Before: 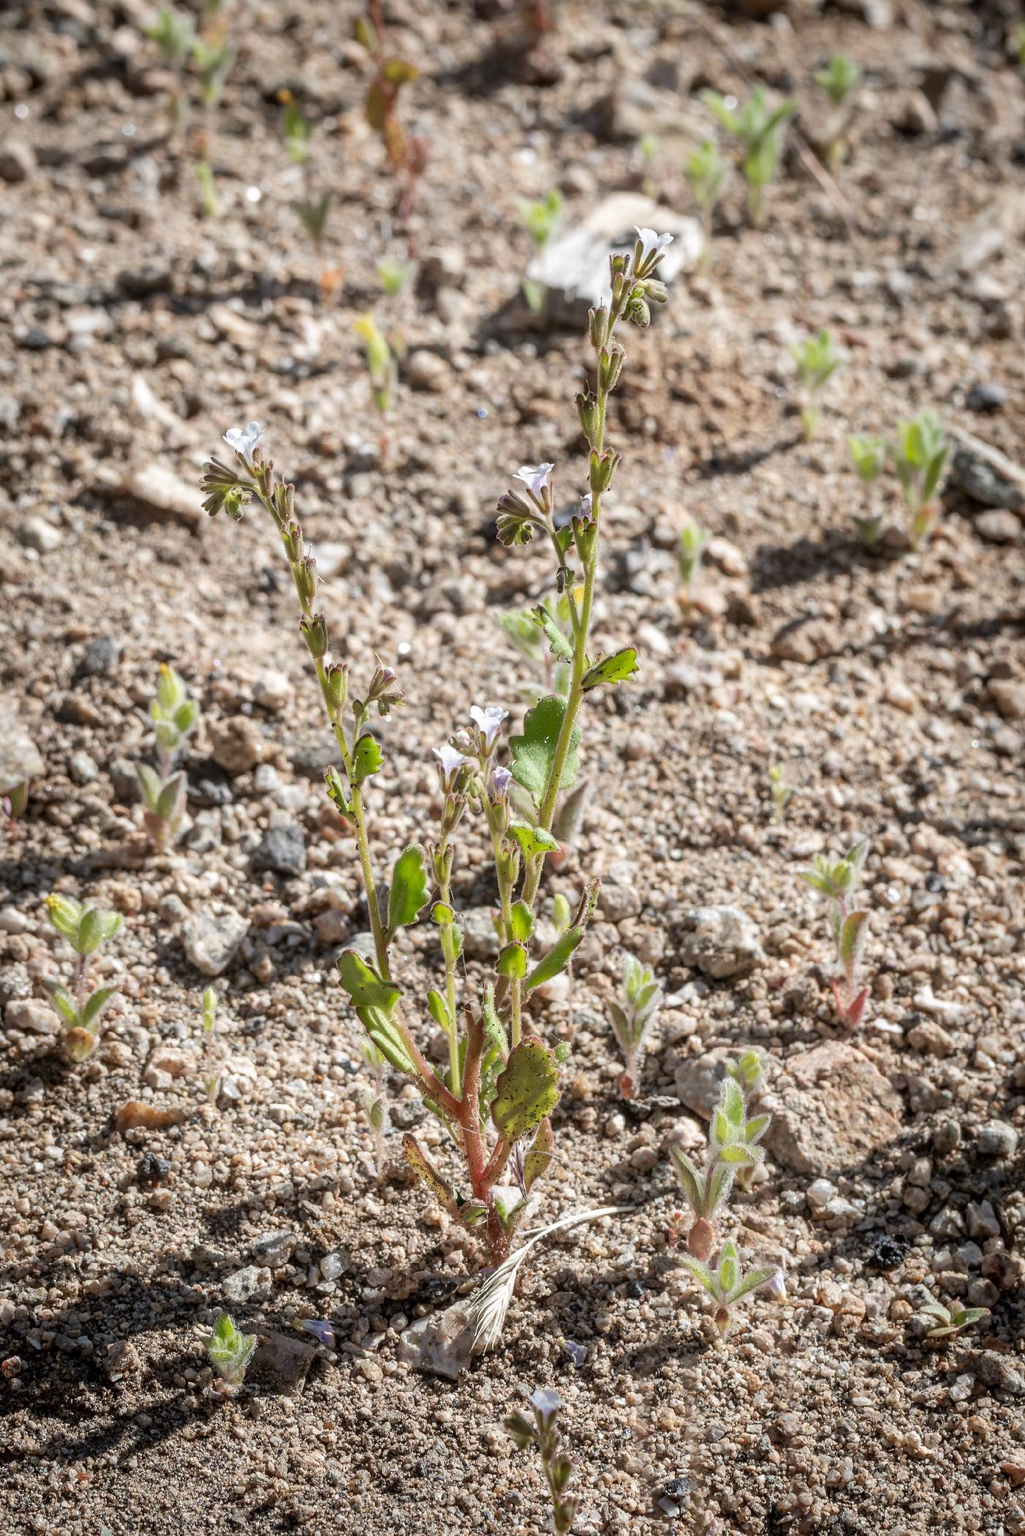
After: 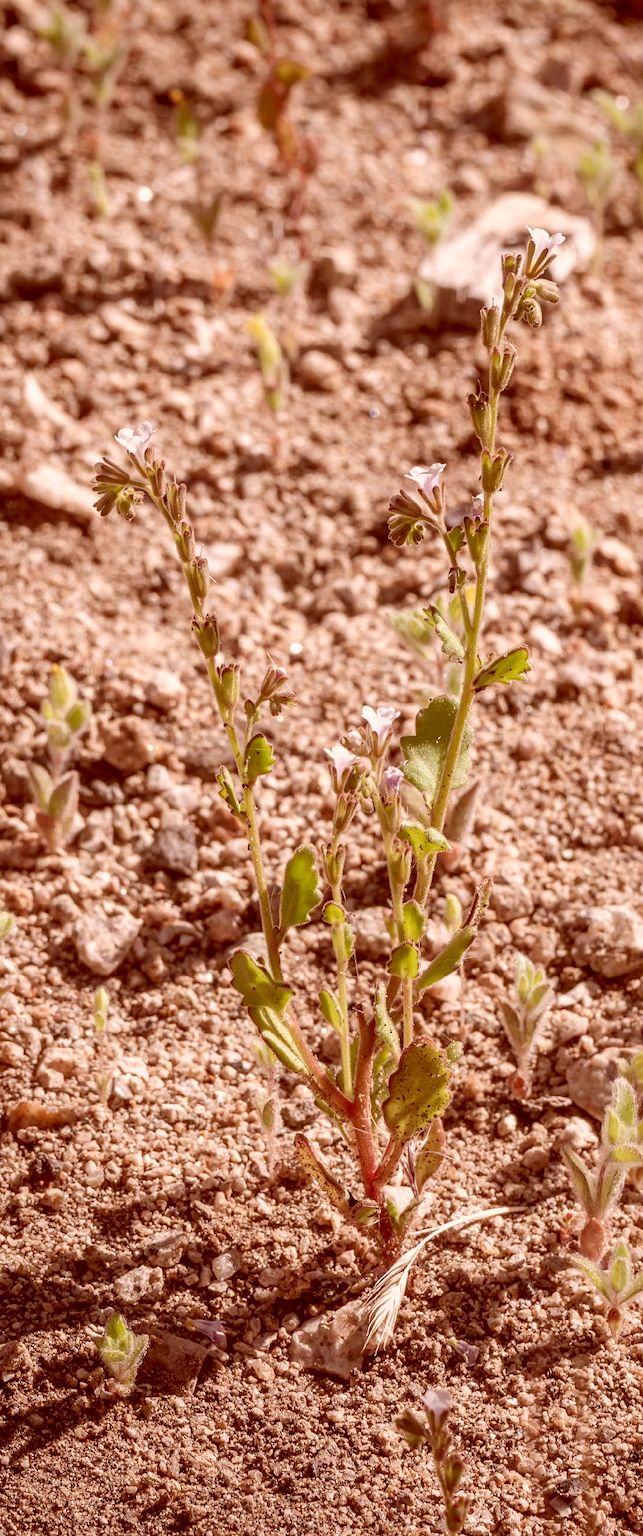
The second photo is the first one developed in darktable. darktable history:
exposure: compensate highlight preservation false
crop: left 10.64%, right 26.562%
color correction: highlights a* 9.26, highlights b* 8.72, shadows a* 39.24, shadows b* 39.27, saturation 0.807
